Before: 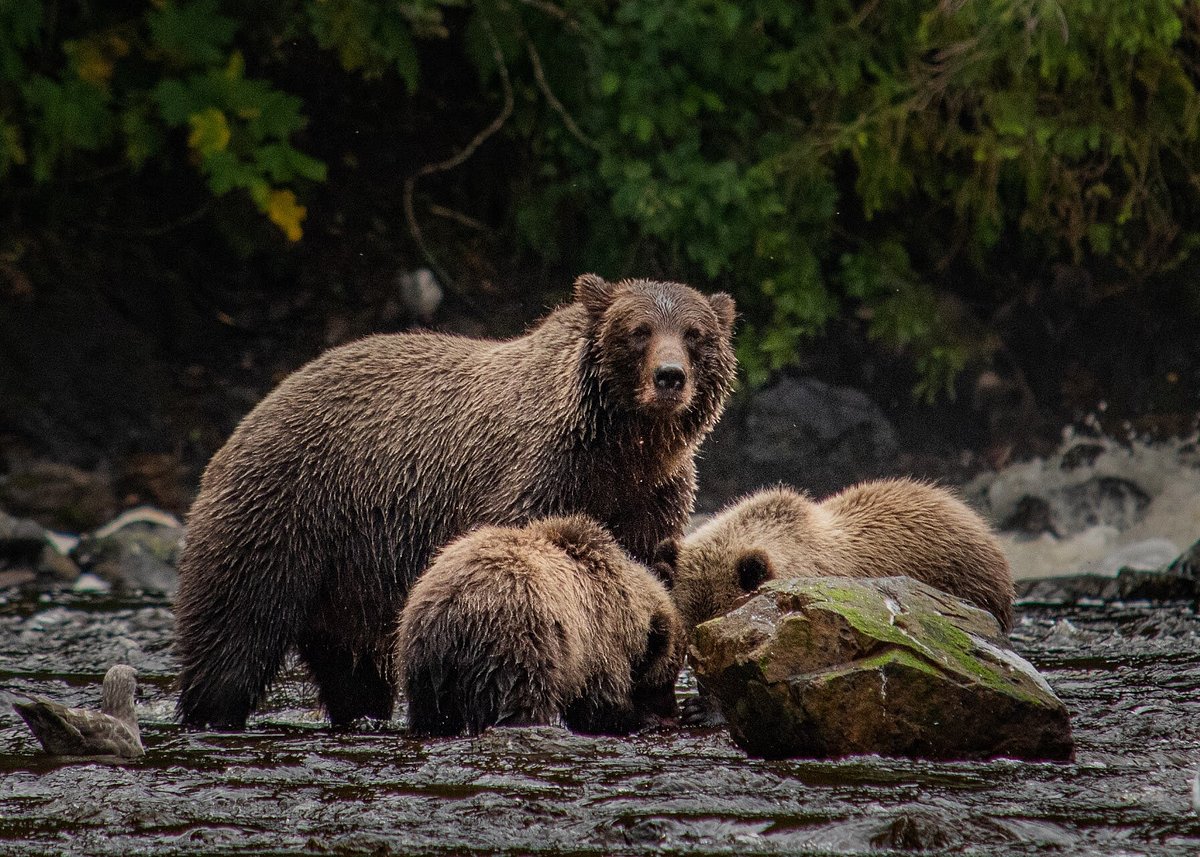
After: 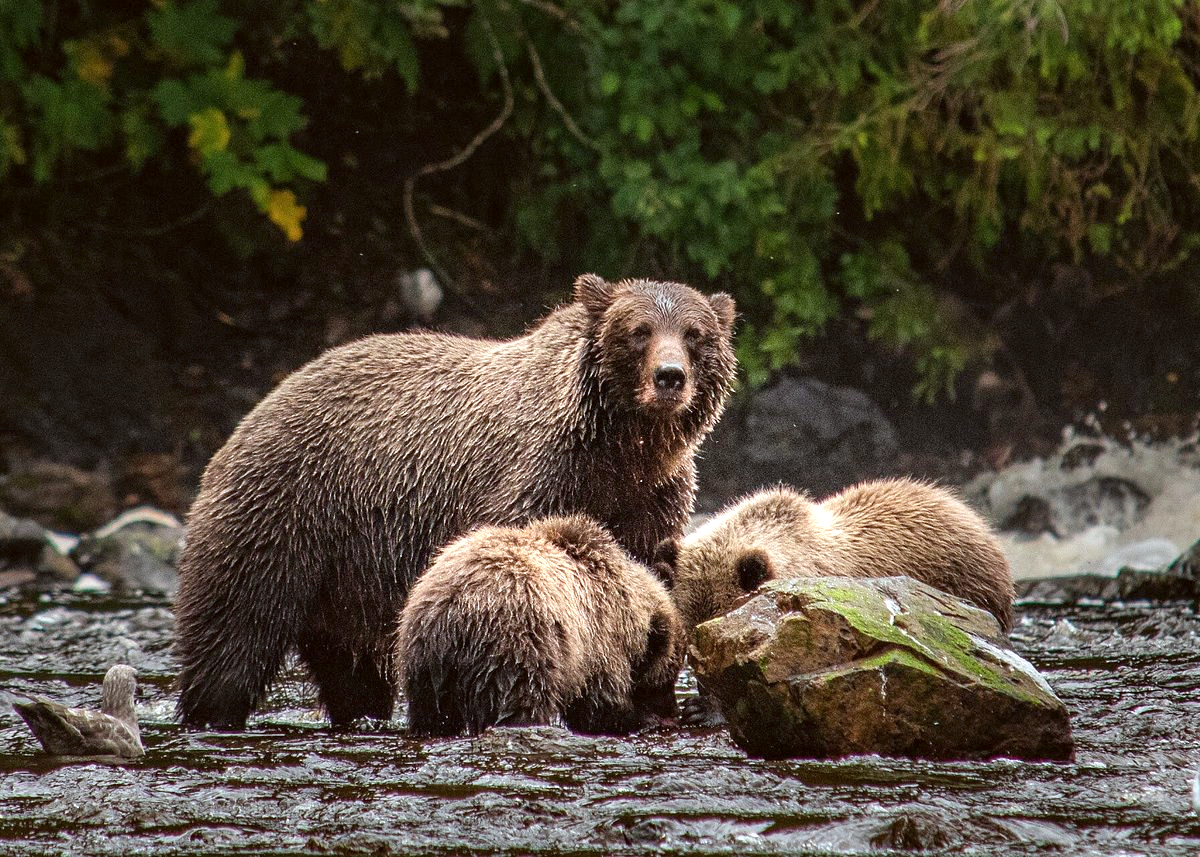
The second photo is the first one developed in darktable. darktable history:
color correction: highlights a* -3.08, highlights b* -6.2, shadows a* 3.03, shadows b* 5.45
exposure: black level correction 0, exposure 0.953 EV, compensate exposure bias true, compensate highlight preservation false
tone equalizer: edges refinement/feathering 500, mask exposure compensation -1.57 EV, preserve details no
